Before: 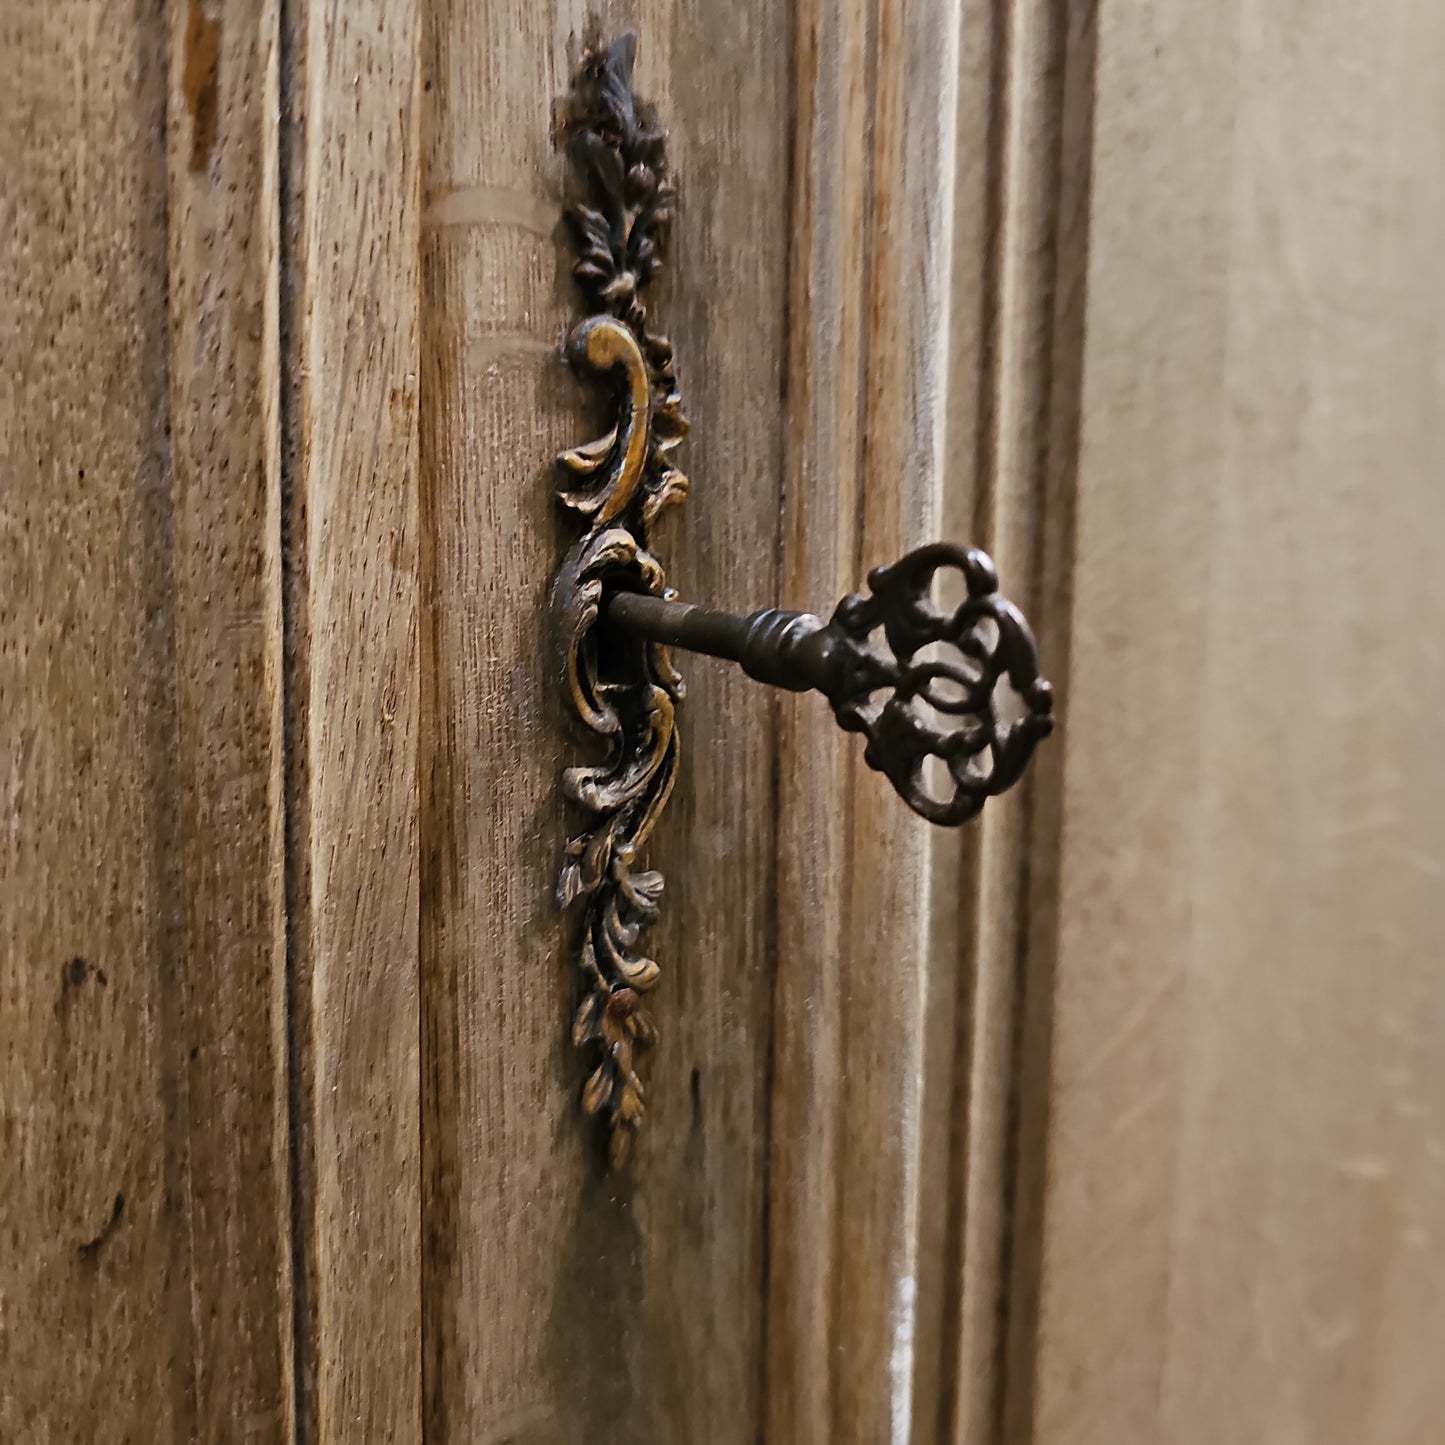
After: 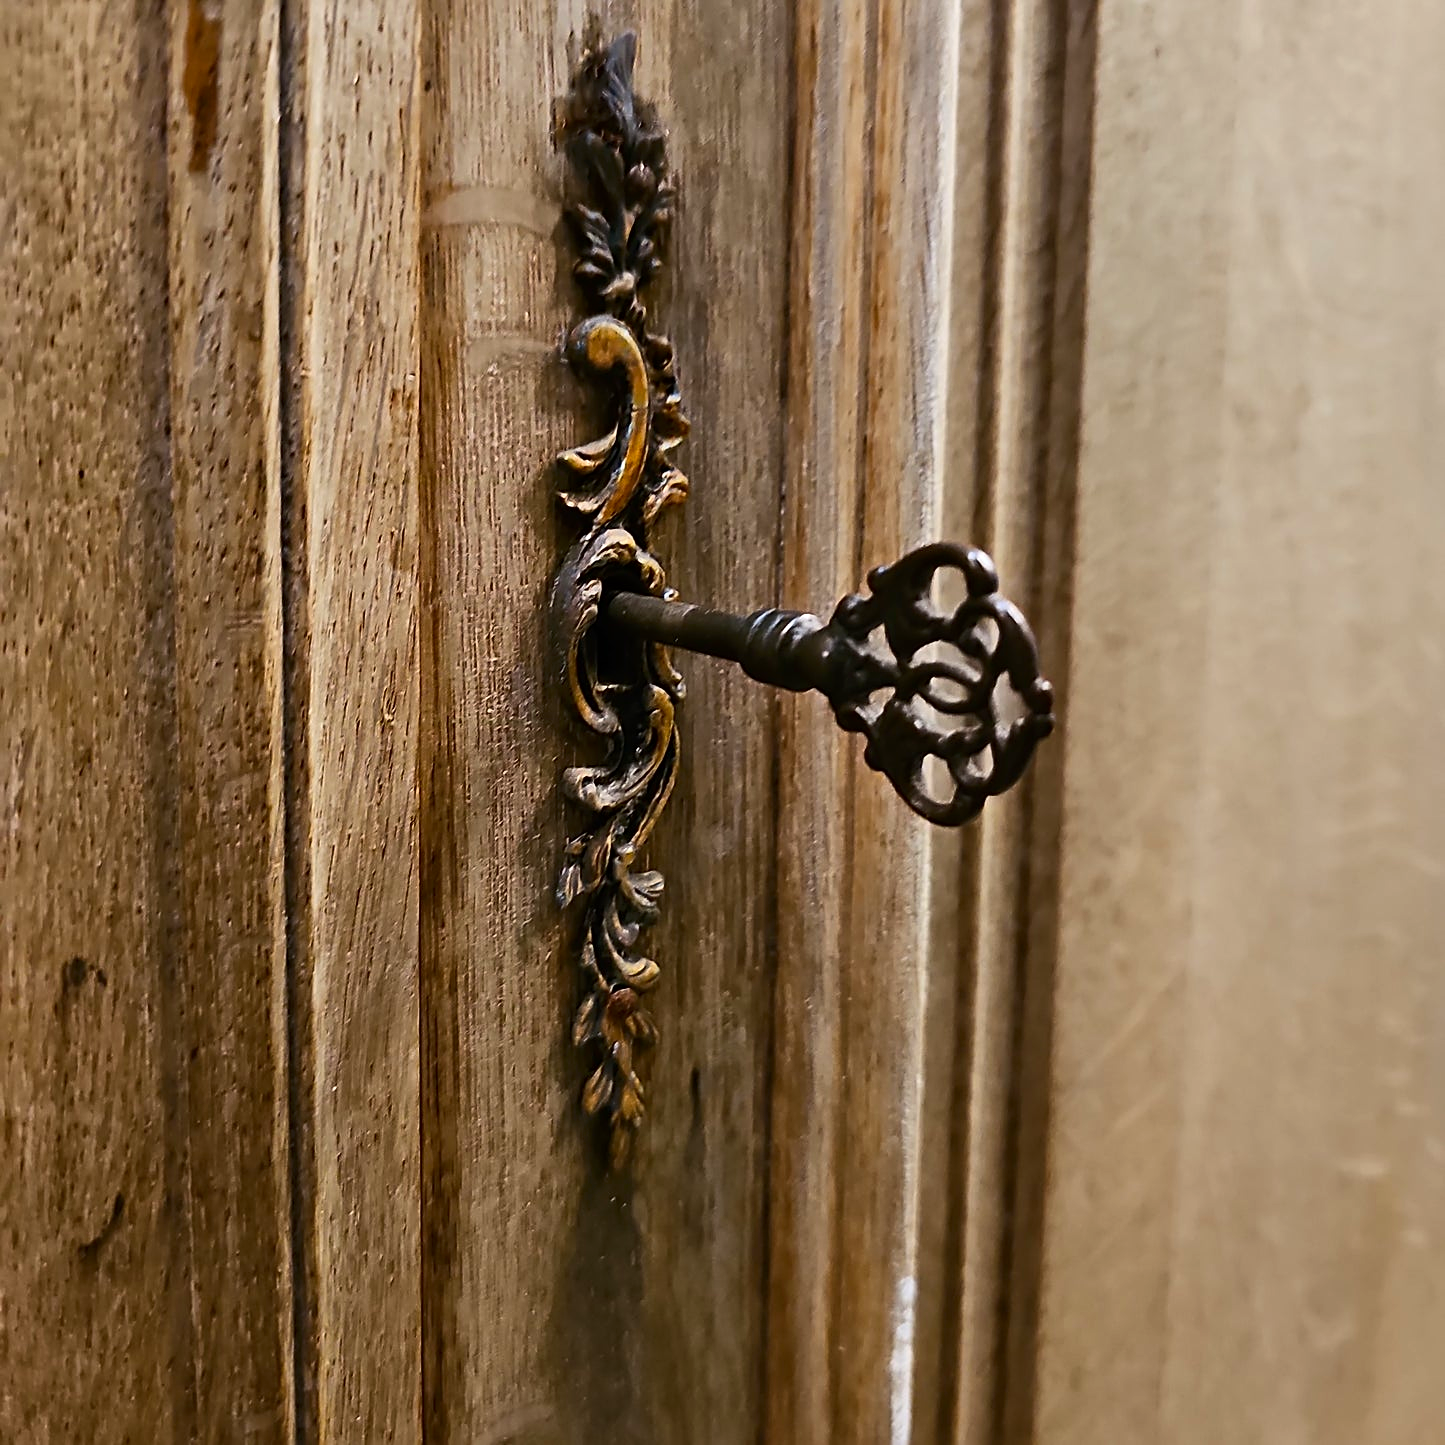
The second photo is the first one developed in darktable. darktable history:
contrast brightness saturation: contrast 0.156, saturation 0.322
sharpen: on, module defaults
